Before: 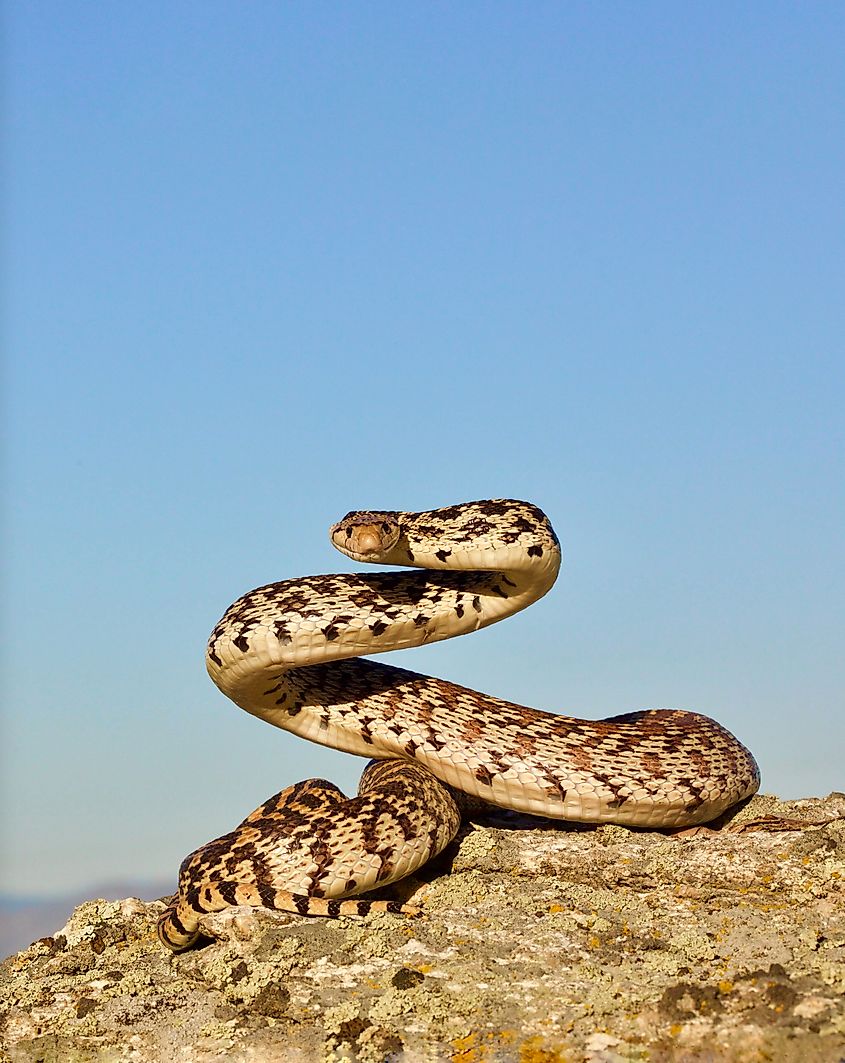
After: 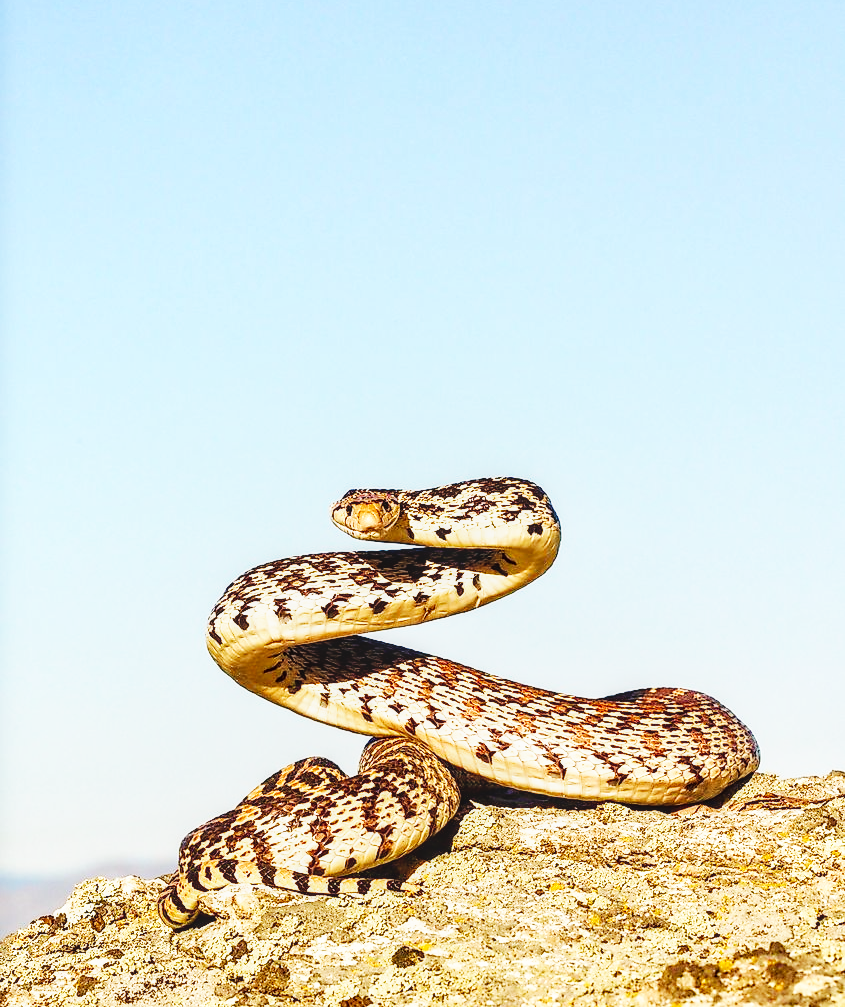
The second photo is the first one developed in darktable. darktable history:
local contrast: on, module defaults
crop and rotate: top 2.147%, bottom 3.068%
base curve: curves: ch0 [(0, 0) (0.007, 0.004) (0.027, 0.03) (0.046, 0.07) (0.207, 0.54) (0.442, 0.872) (0.673, 0.972) (1, 1)], preserve colors none
exposure: black level correction -0.004, exposure 0.051 EV, compensate exposure bias true, compensate highlight preservation false
